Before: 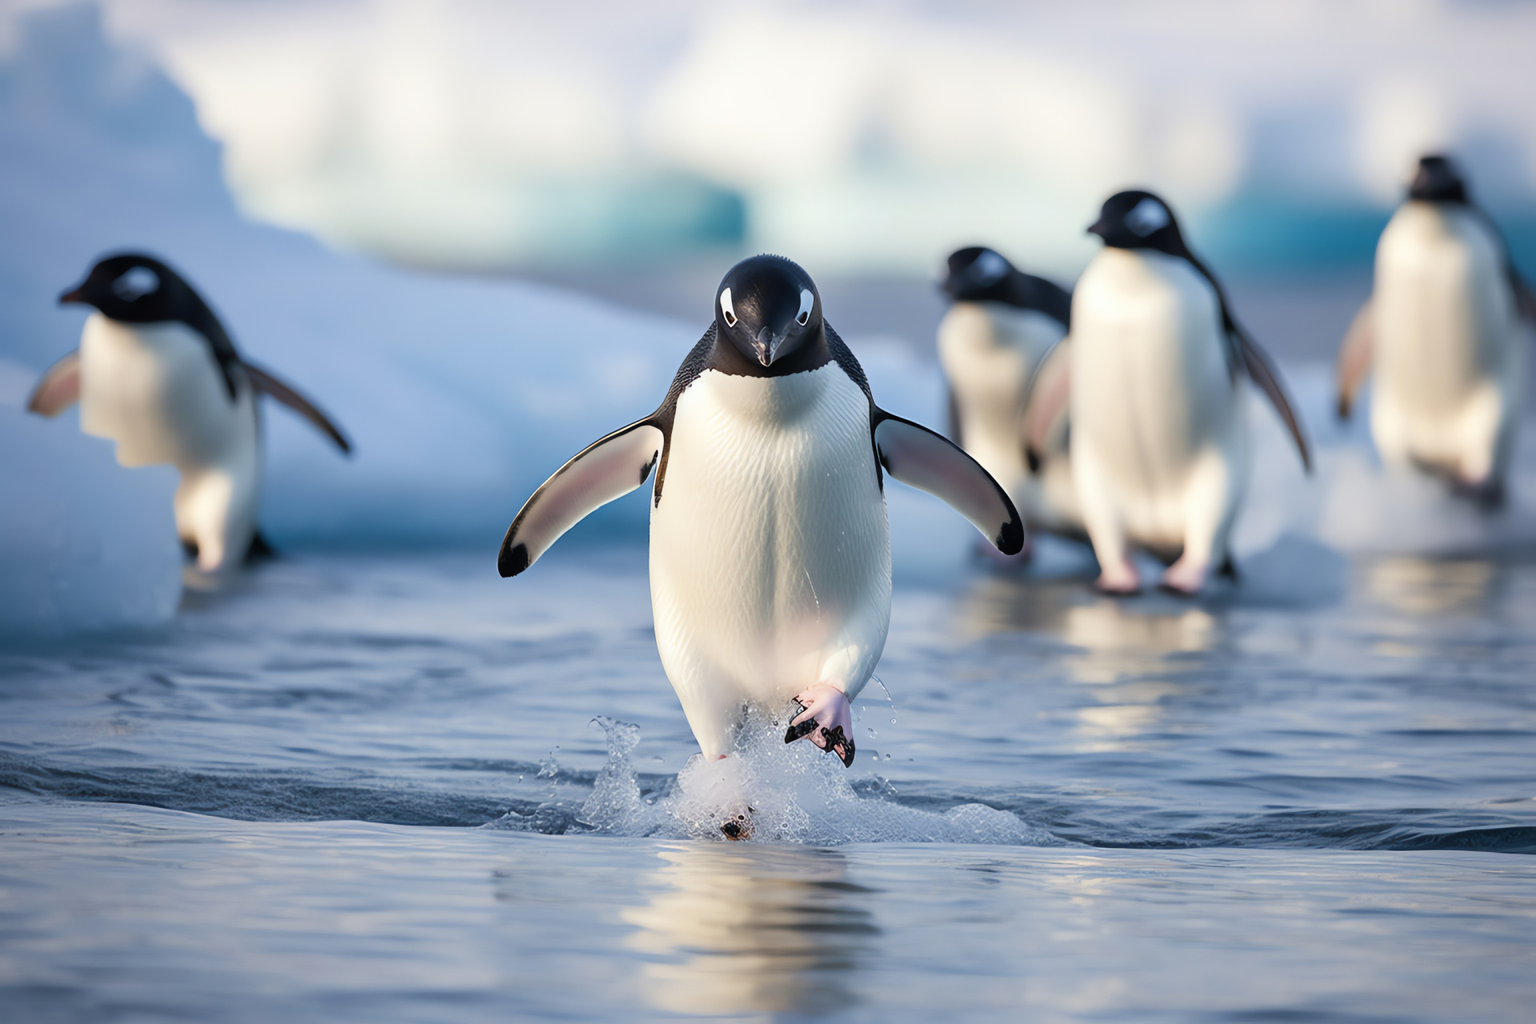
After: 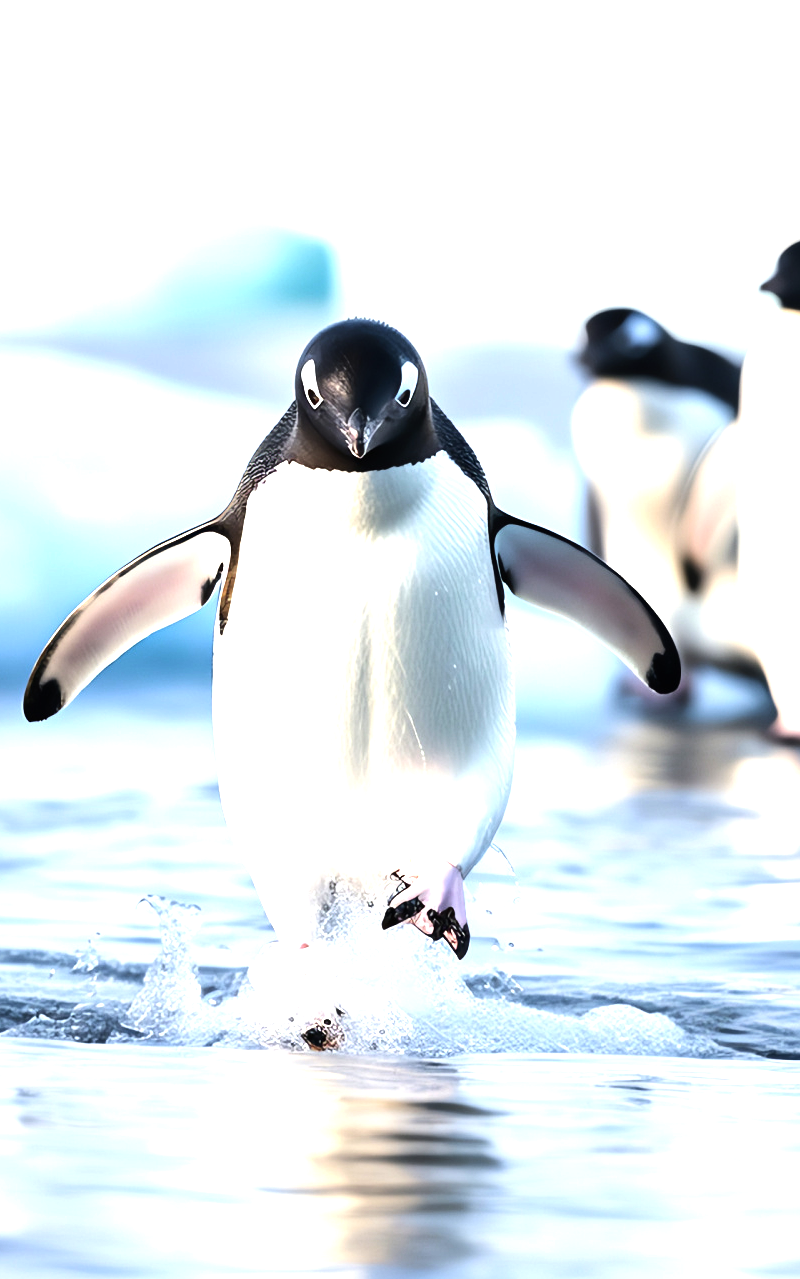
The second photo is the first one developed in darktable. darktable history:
exposure: exposure 0.564 EV, compensate highlight preservation false
crop: left 31.229%, right 27.105%
tone equalizer: -8 EV -1.08 EV, -7 EV -1.01 EV, -6 EV -0.867 EV, -5 EV -0.578 EV, -3 EV 0.578 EV, -2 EV 0.867 EV, -1 EV 1.01 EV, +0 EV 1.08 EV, edges refinement/feathering 500, mask exposure compensation -1.57 EV, preserve details no
